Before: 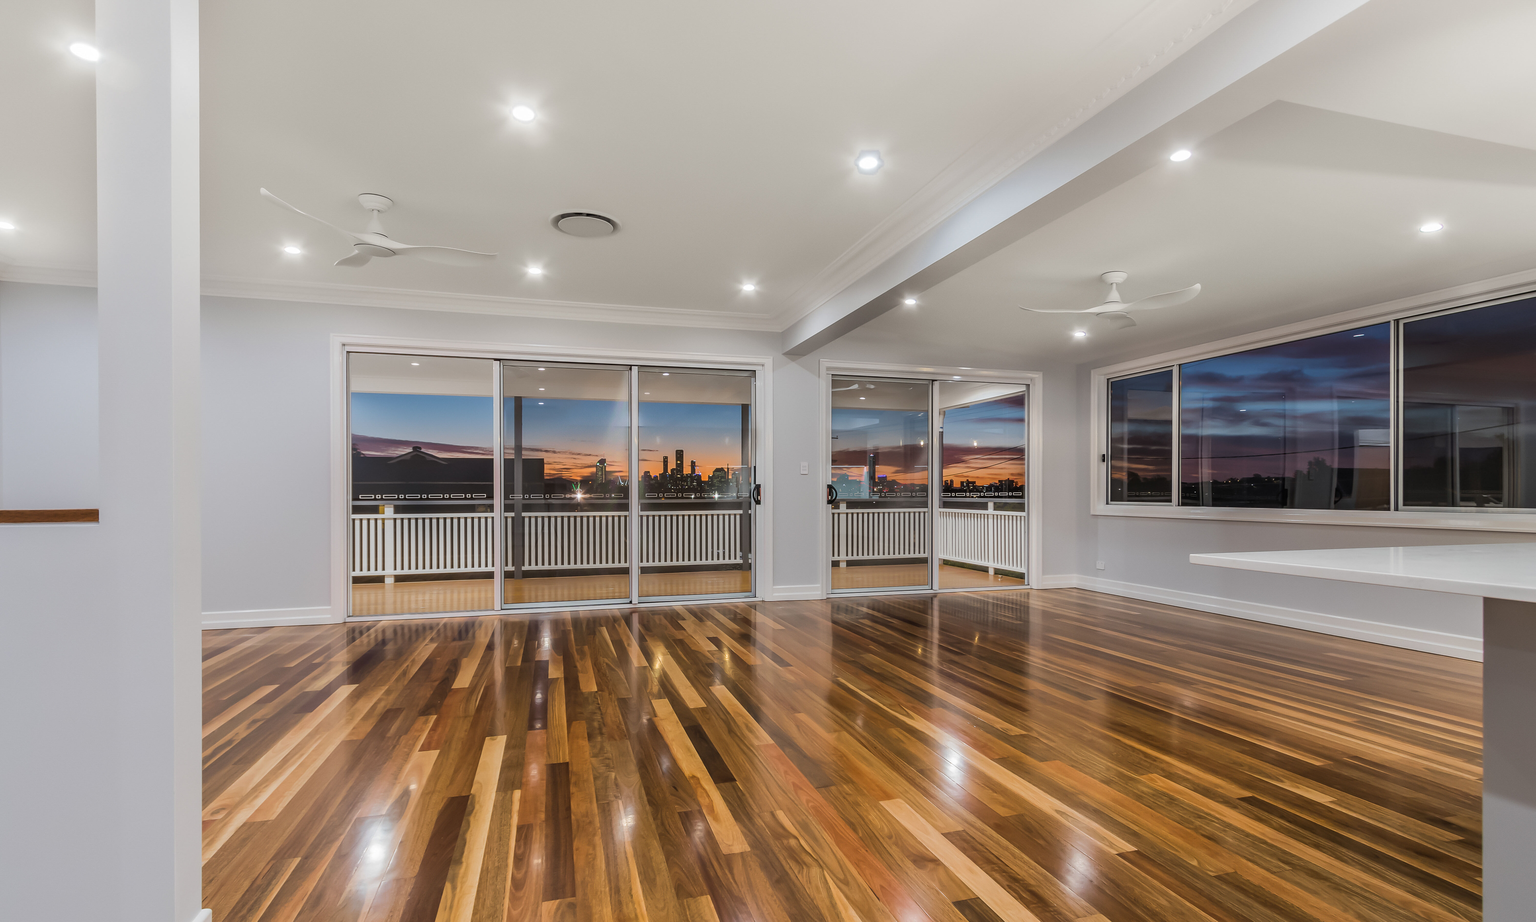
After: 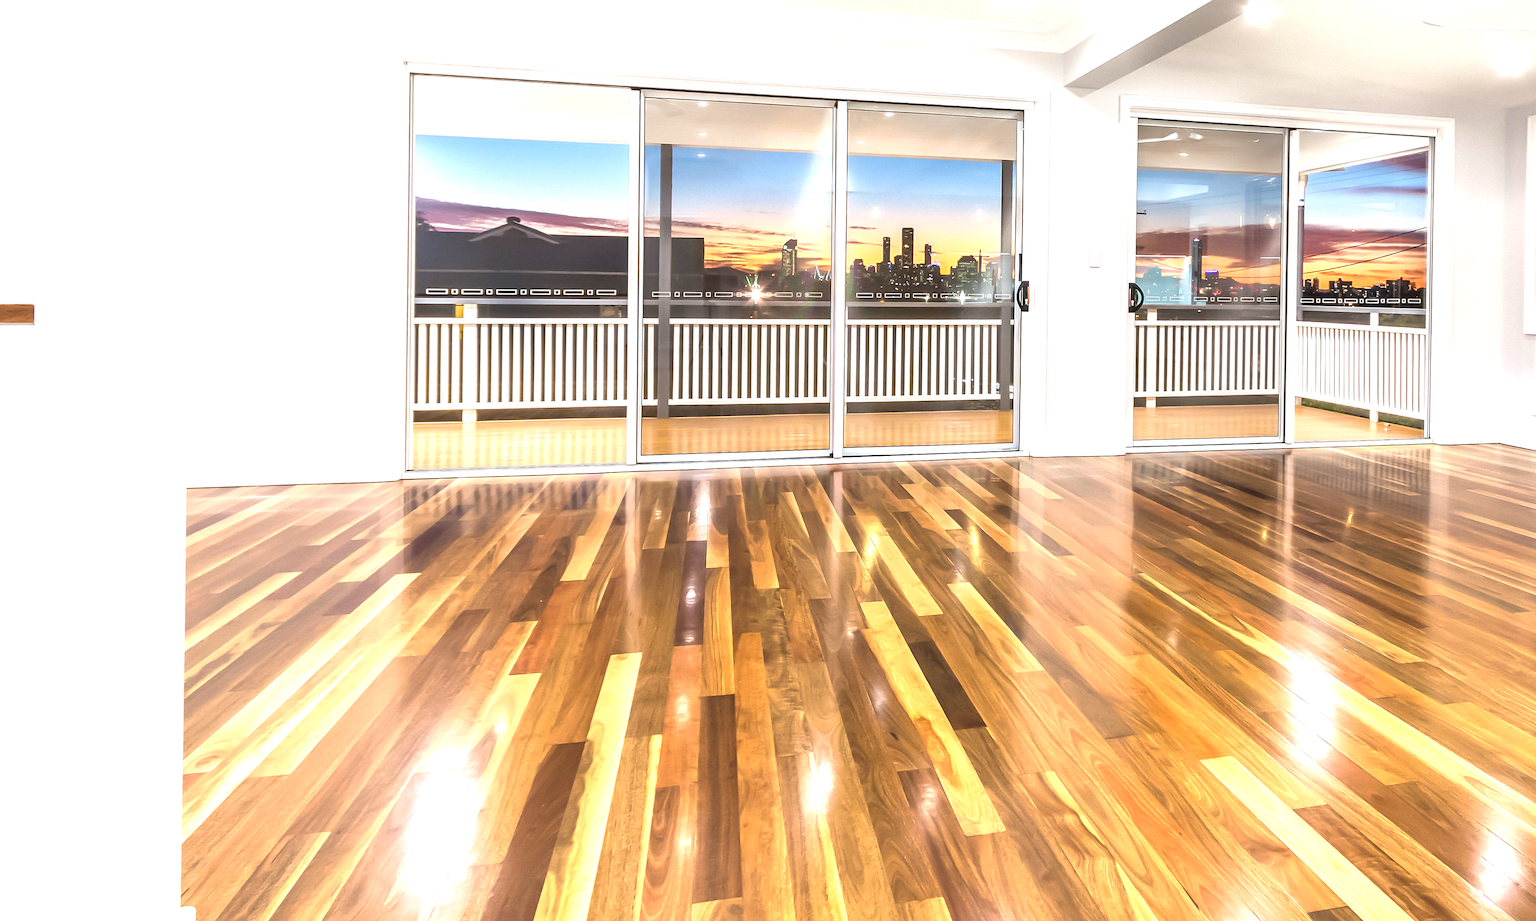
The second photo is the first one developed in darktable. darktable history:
exposure: black level correction 0, exposure 1.6 EV, compensate exposure bias true, compensate highlight preservation false
crop and rotate: angle -0.82°, left 3.85%, top 31.828%, right 27.992%
velvia: strength 15%
